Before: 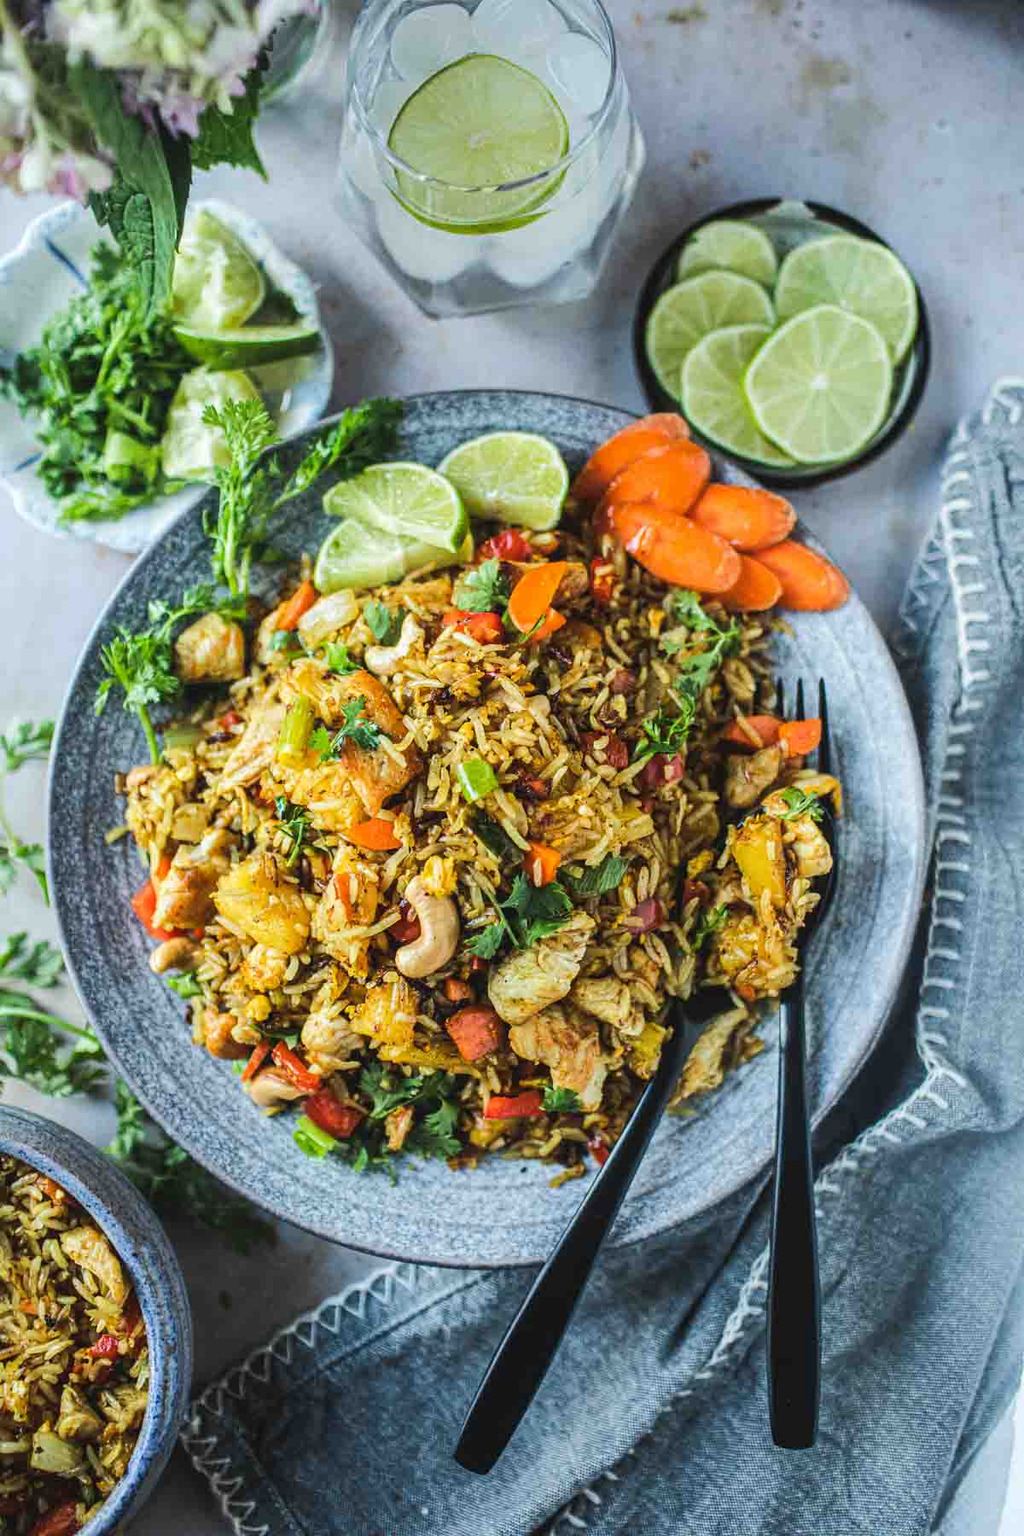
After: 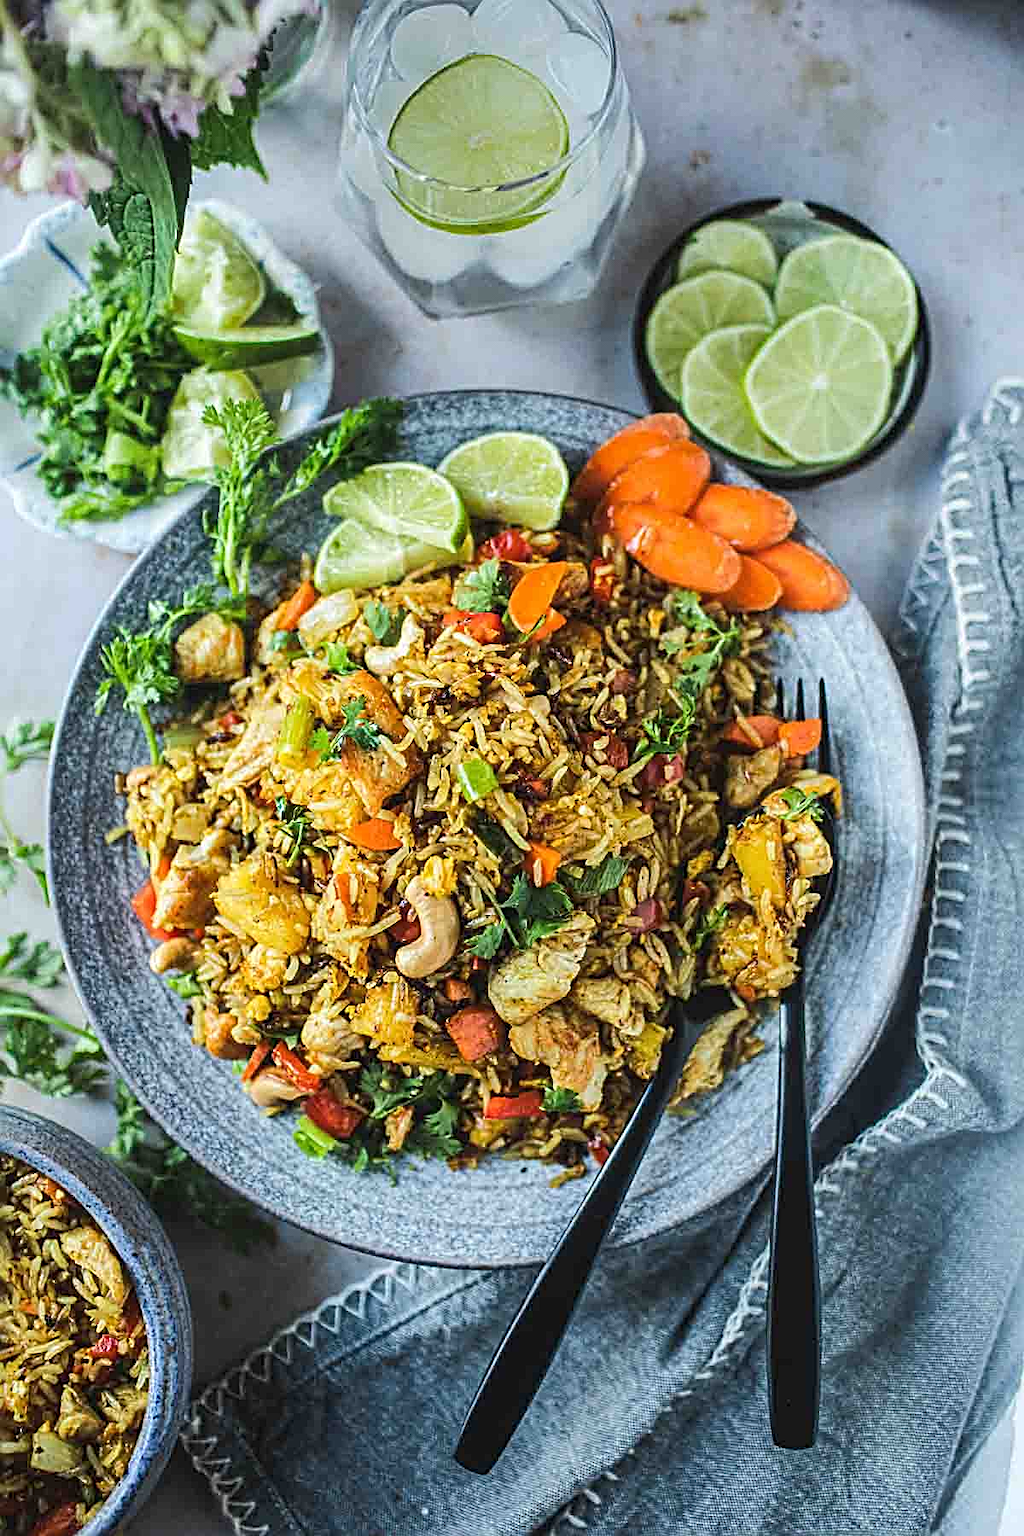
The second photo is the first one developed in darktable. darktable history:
sharpen: radius 2.693, amount 0.672
